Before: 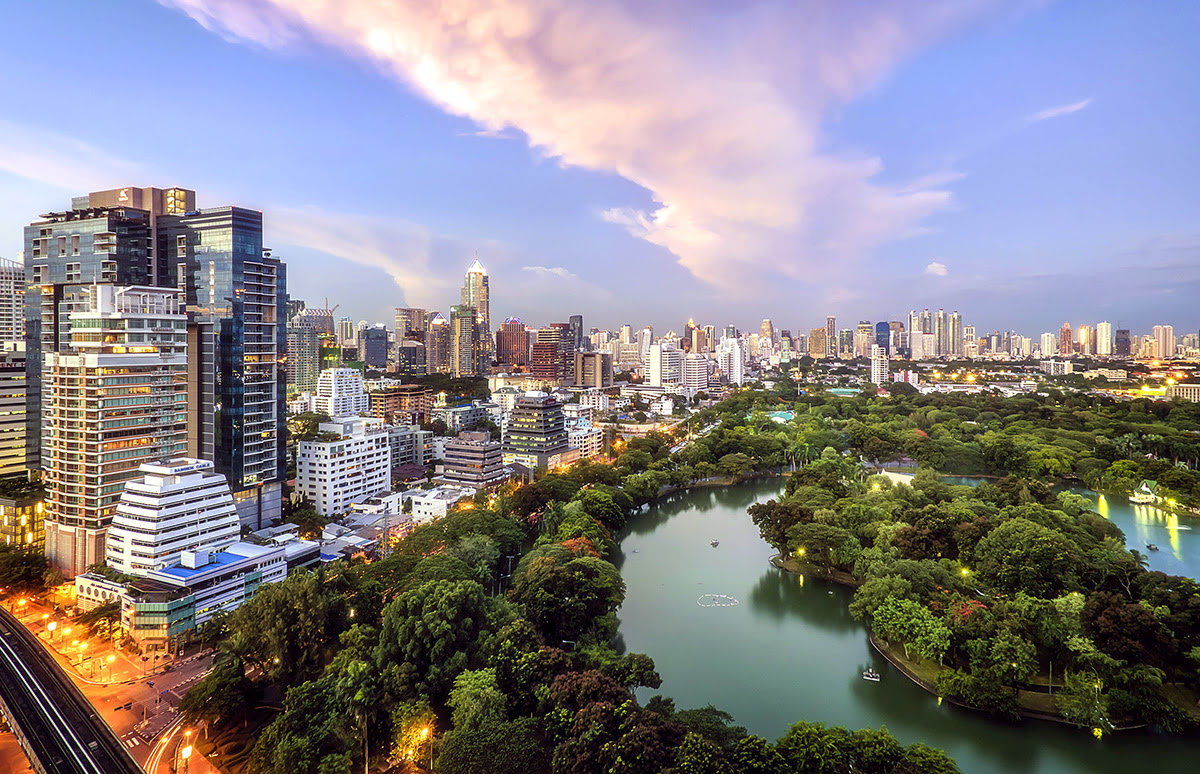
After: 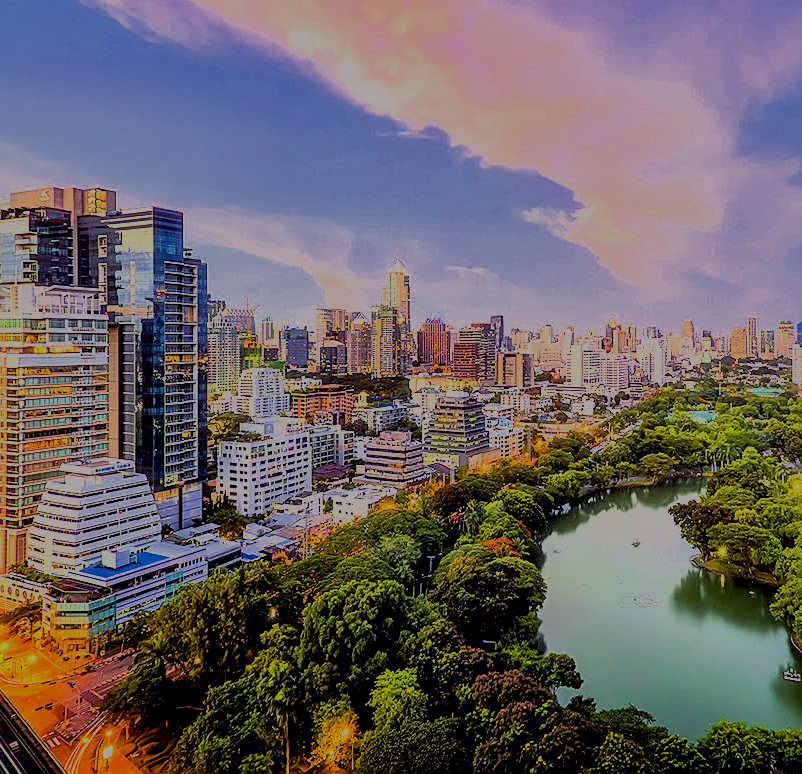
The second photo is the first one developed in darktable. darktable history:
exposure: black level correction 0.009, exposure 0.114 EV, compensate highlight preservation false
sharpen: on, module defaults
crop and rotate: left 6.65%, right 26.499%
color balance rgb: highlights gain › chroma 0.982%, highlights gain › hue 28.58°, linear chroma grading › global chroma 14.774%, perceptual saturation grading › global saturation 10.221%, global vibrance 20.507%
local contrast: mode bilateral grid, contrast 20, coarseness 51, detail 130%, midtone range 0.2
filmic rgb: black relative exposure -13.01 EV, white relative exposure 4.04 EV, threshold 3.03 EV, target white luminance 85.058%, hardness 6.28, latitude 42.52%, contrast 0.862, shadows ↔ highlights balance 7.98%, preserve chrominance max RGB, color science v6 (2022), contrast in shadows safe, contrast in highlights safe, enable highlight reconstruction true
